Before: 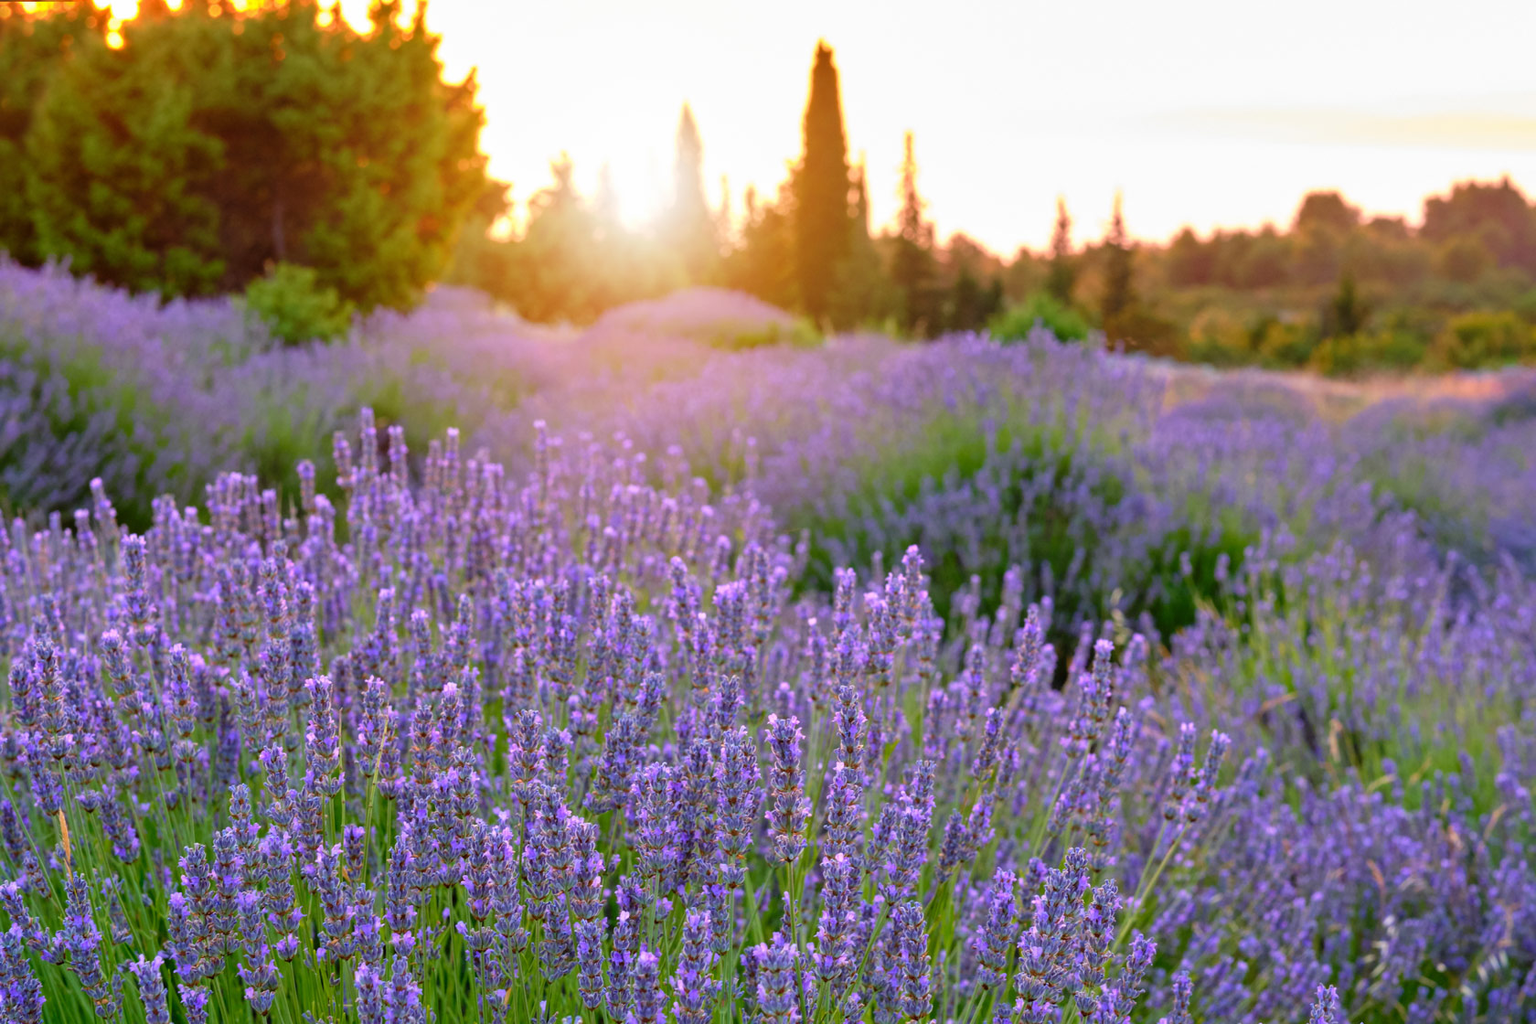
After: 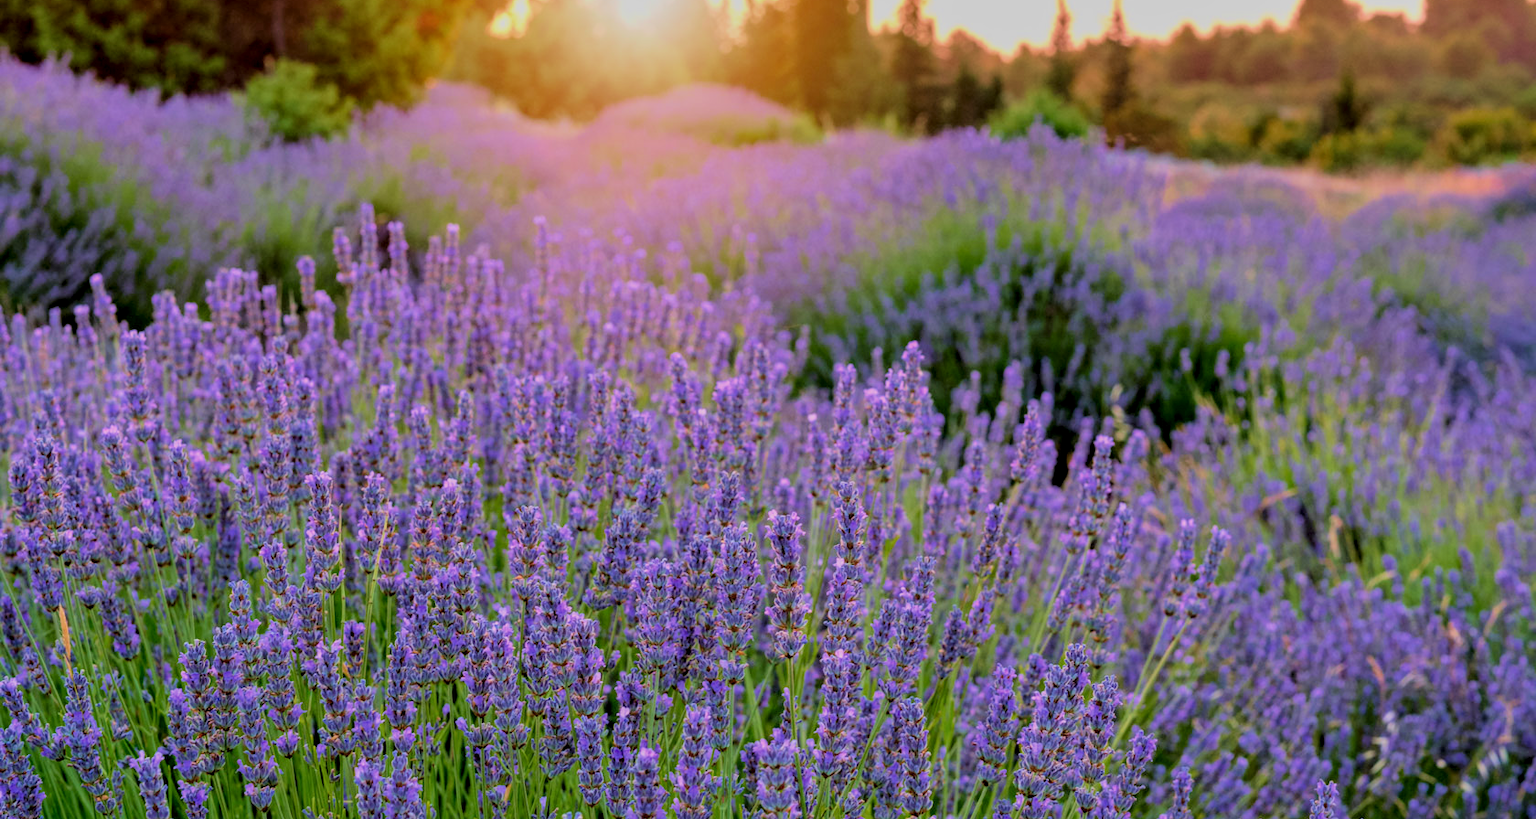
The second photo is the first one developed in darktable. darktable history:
filmic rgb: black relative exposure -6.15 EV, white relative exposure 6.96 EV, hardness 2.23, color science v6 (2022)
local contrast: detail 130%
crop and rotate: top 19.998%
velvia: on, module defaults
